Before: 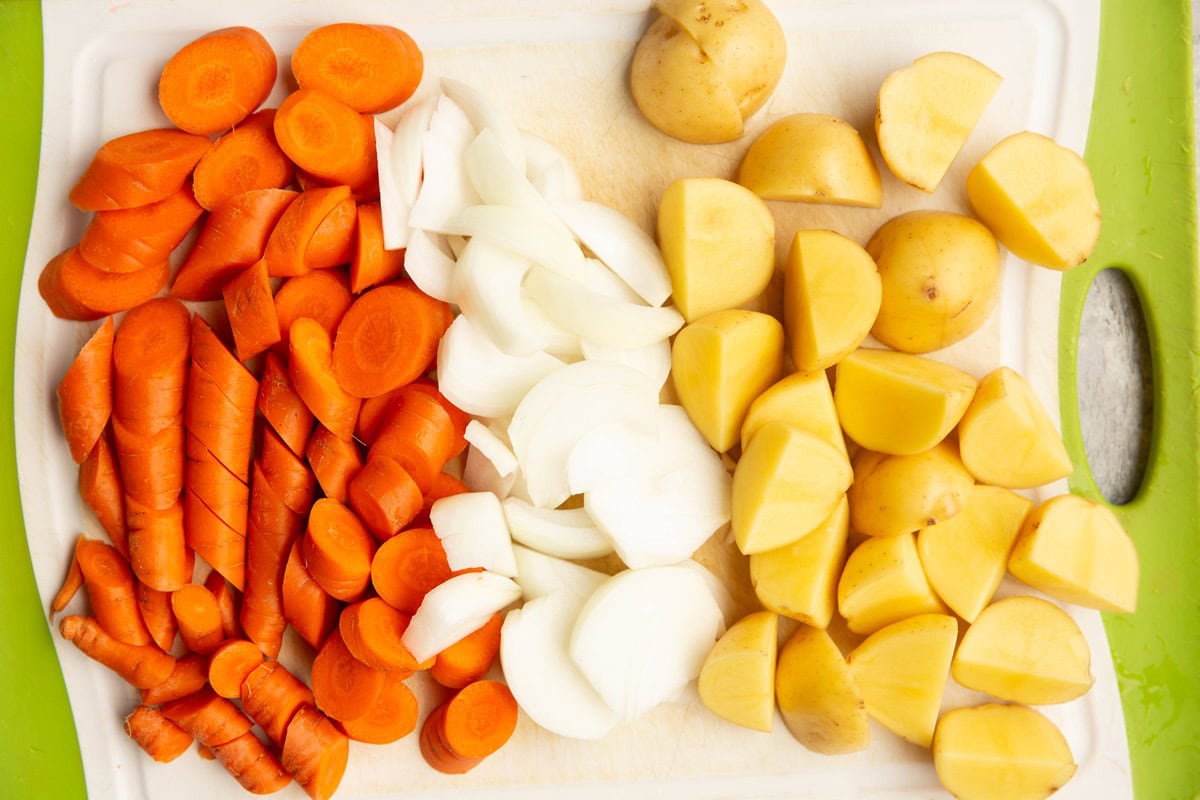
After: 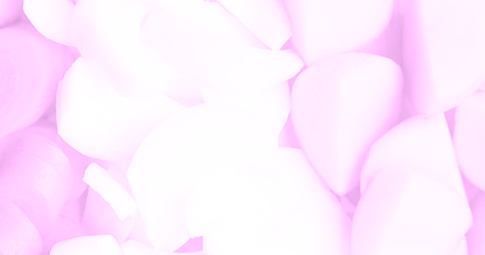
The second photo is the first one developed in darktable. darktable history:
exposure: exposure 1 EV, compensate highlight preservation false
local contrast: mode bilateral grid, contrast 100, coarseness 100, detail 165%, midtone range 0.2
crop: left 31.751%, top 32.172%, right 27.8%, bottom 35.83%
colorize: hue 331.2°, saturation 75%, source mix 30.28%, lightness 70.52%, version 1
